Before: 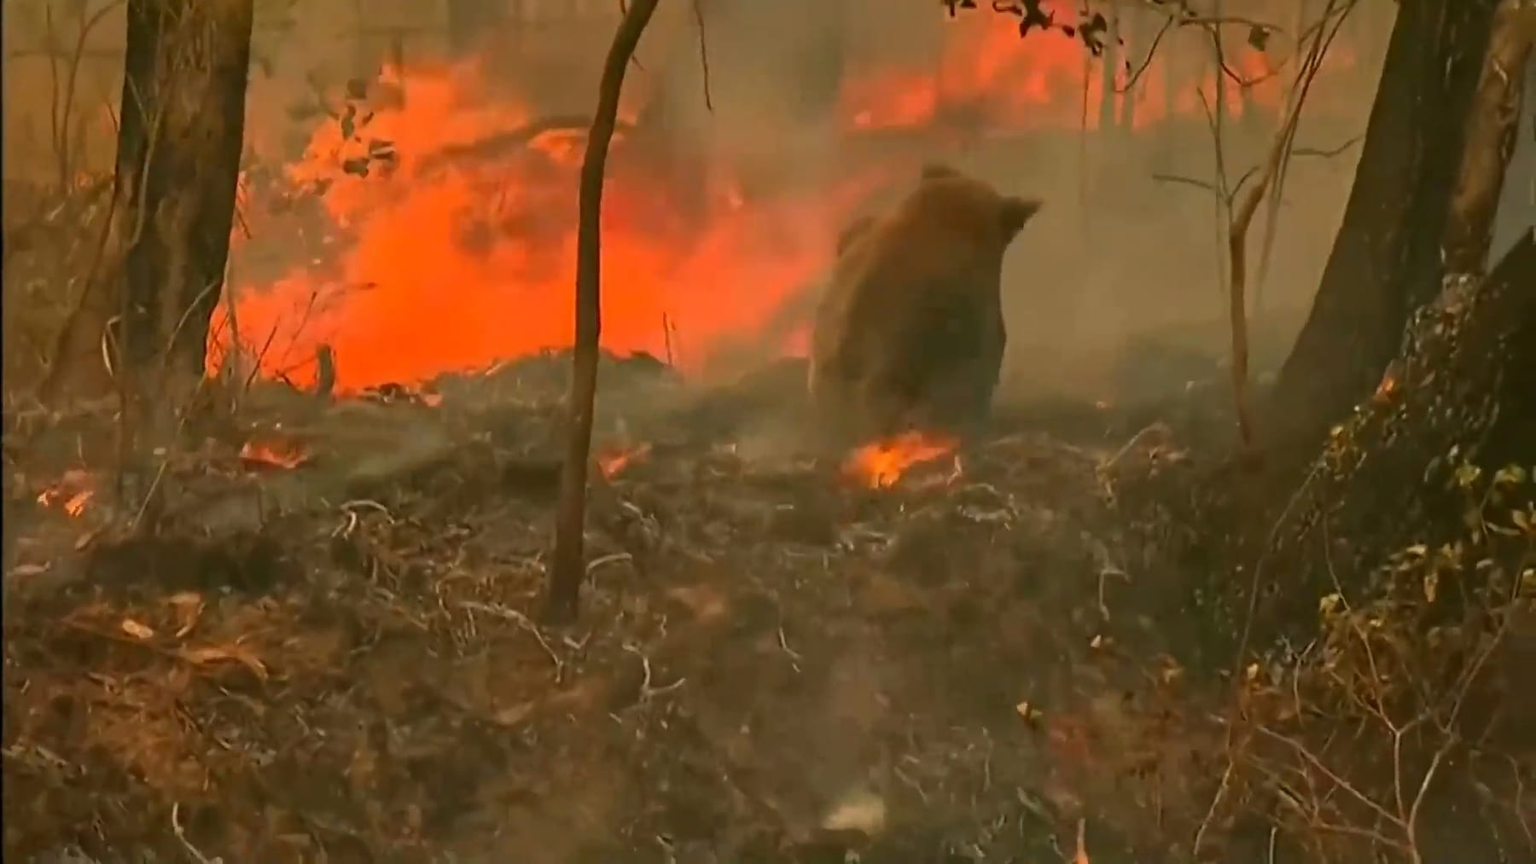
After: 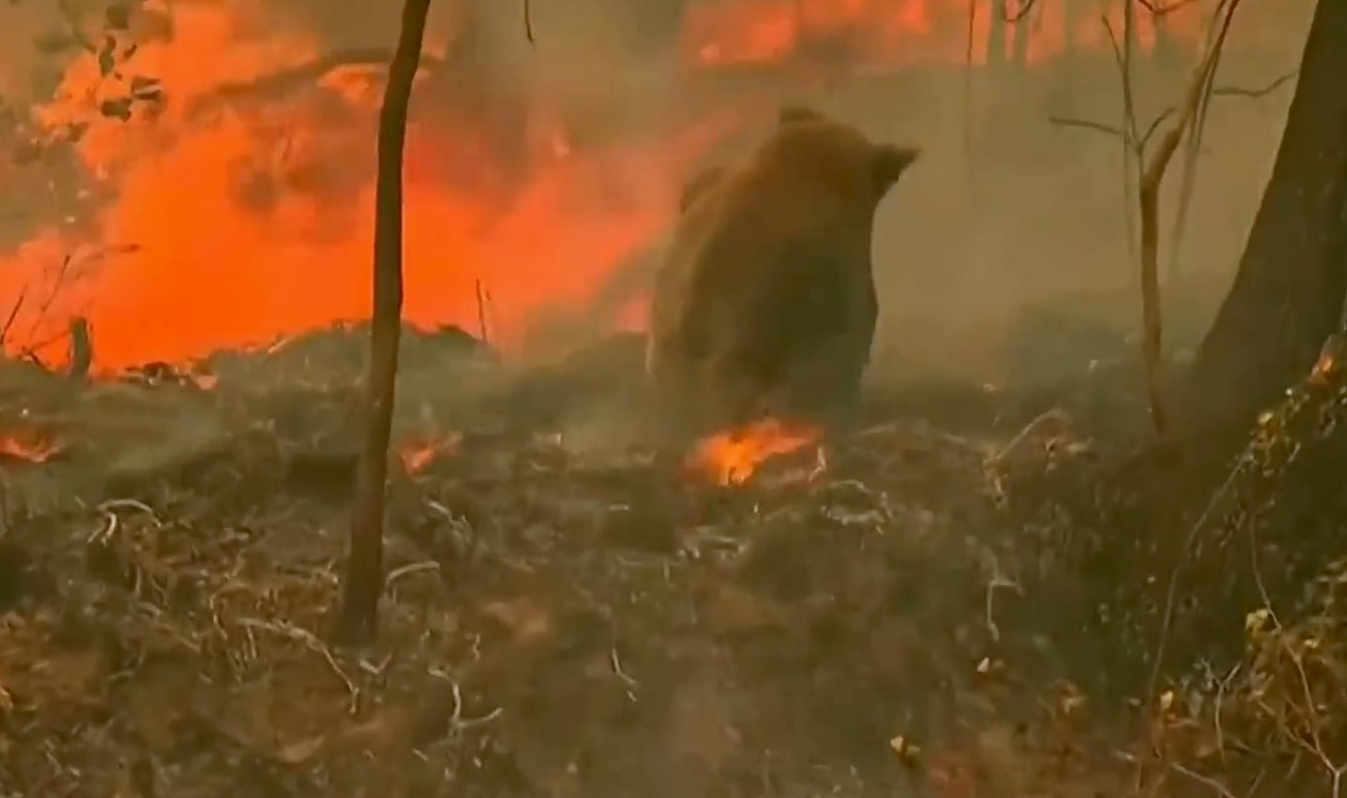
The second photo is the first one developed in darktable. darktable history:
rotate and perspective: automatic cropping original format, crop left 0, crop top 0
crop: left 16.768%, top 8.653%, right 8.362%, bottom 12.485%
color balance: lift [1.004, 1.002, 1.002, 0.998], gamma [1, 1.007, 1.002, 0.993], gain [1, 0.977, 1.013, 1.023], contrast -3.64%
